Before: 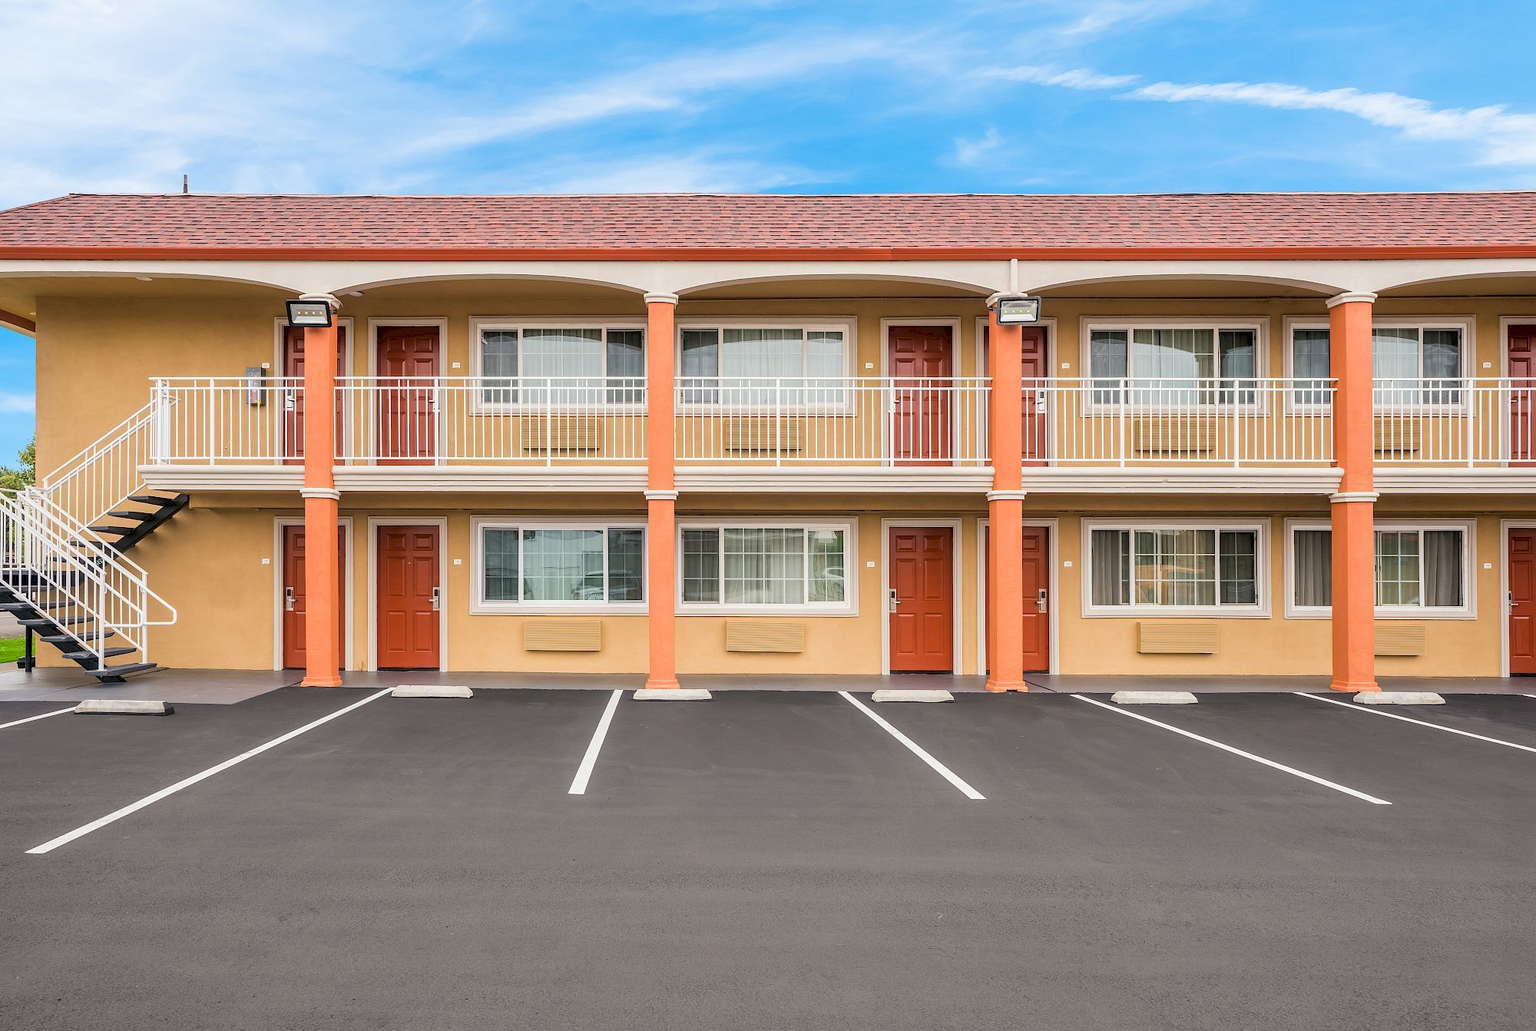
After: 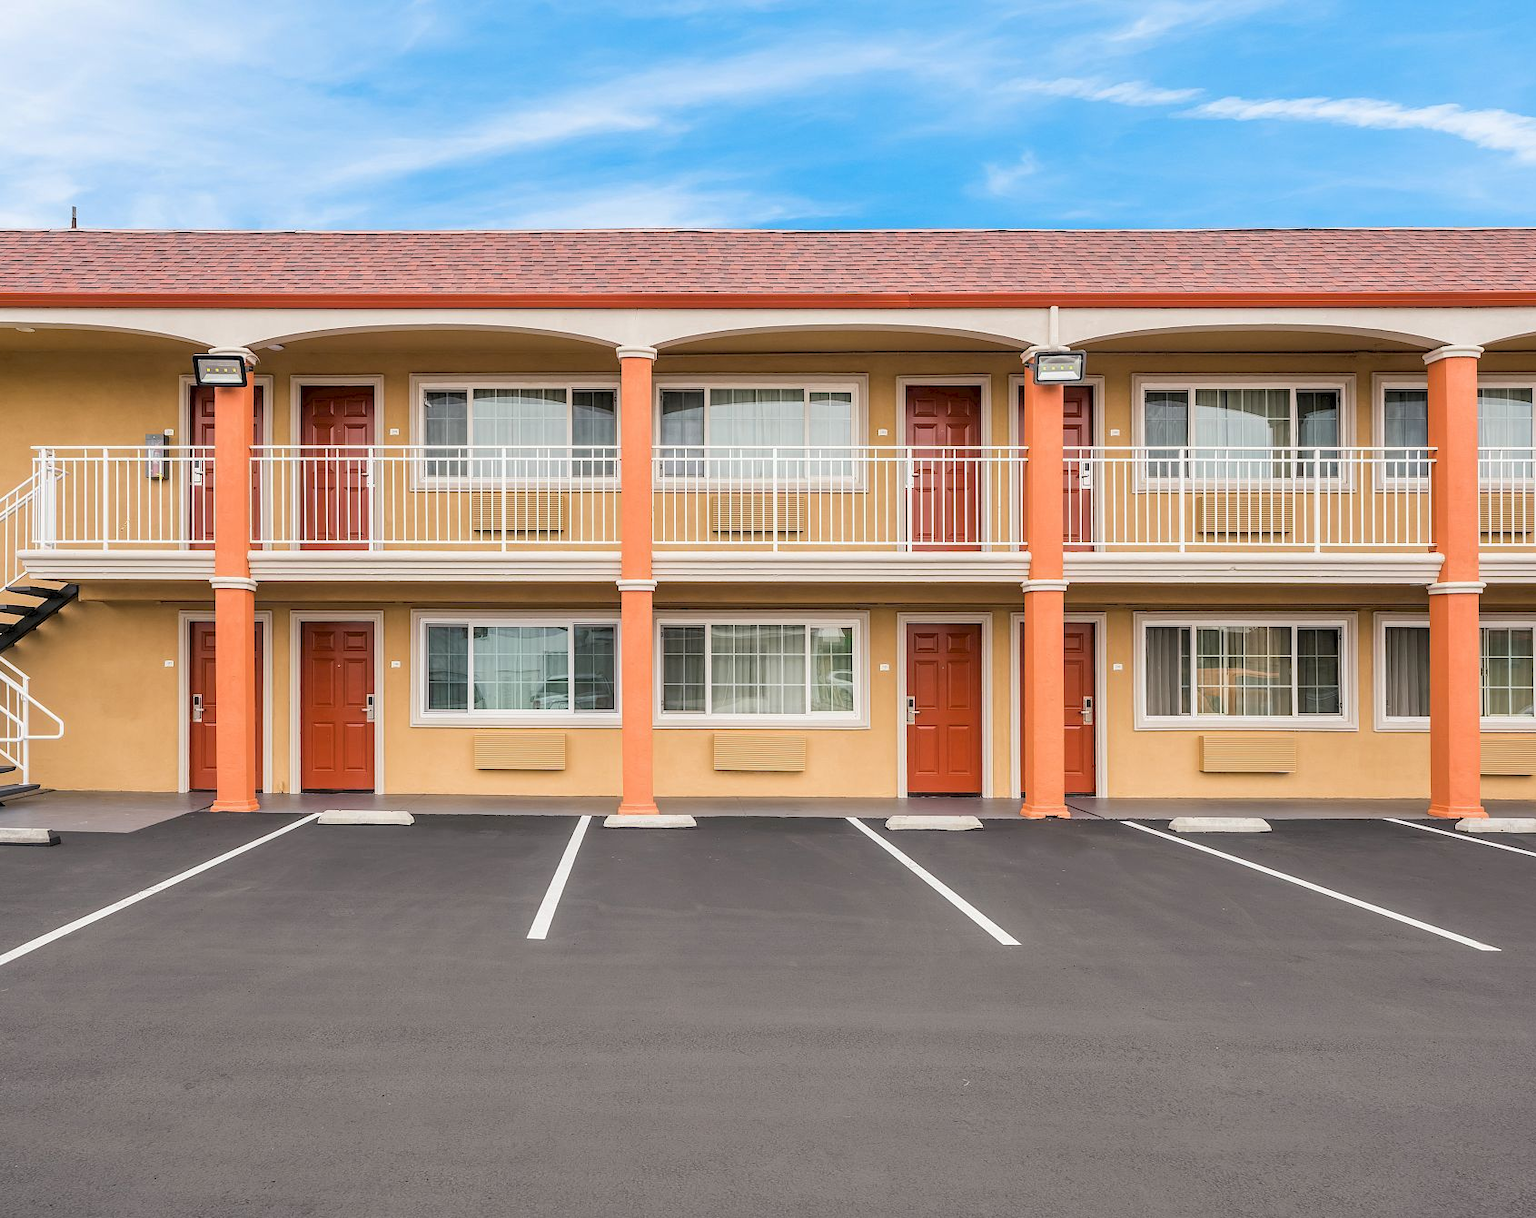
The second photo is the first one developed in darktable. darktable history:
crop: left 8.016%, right 7.413%
